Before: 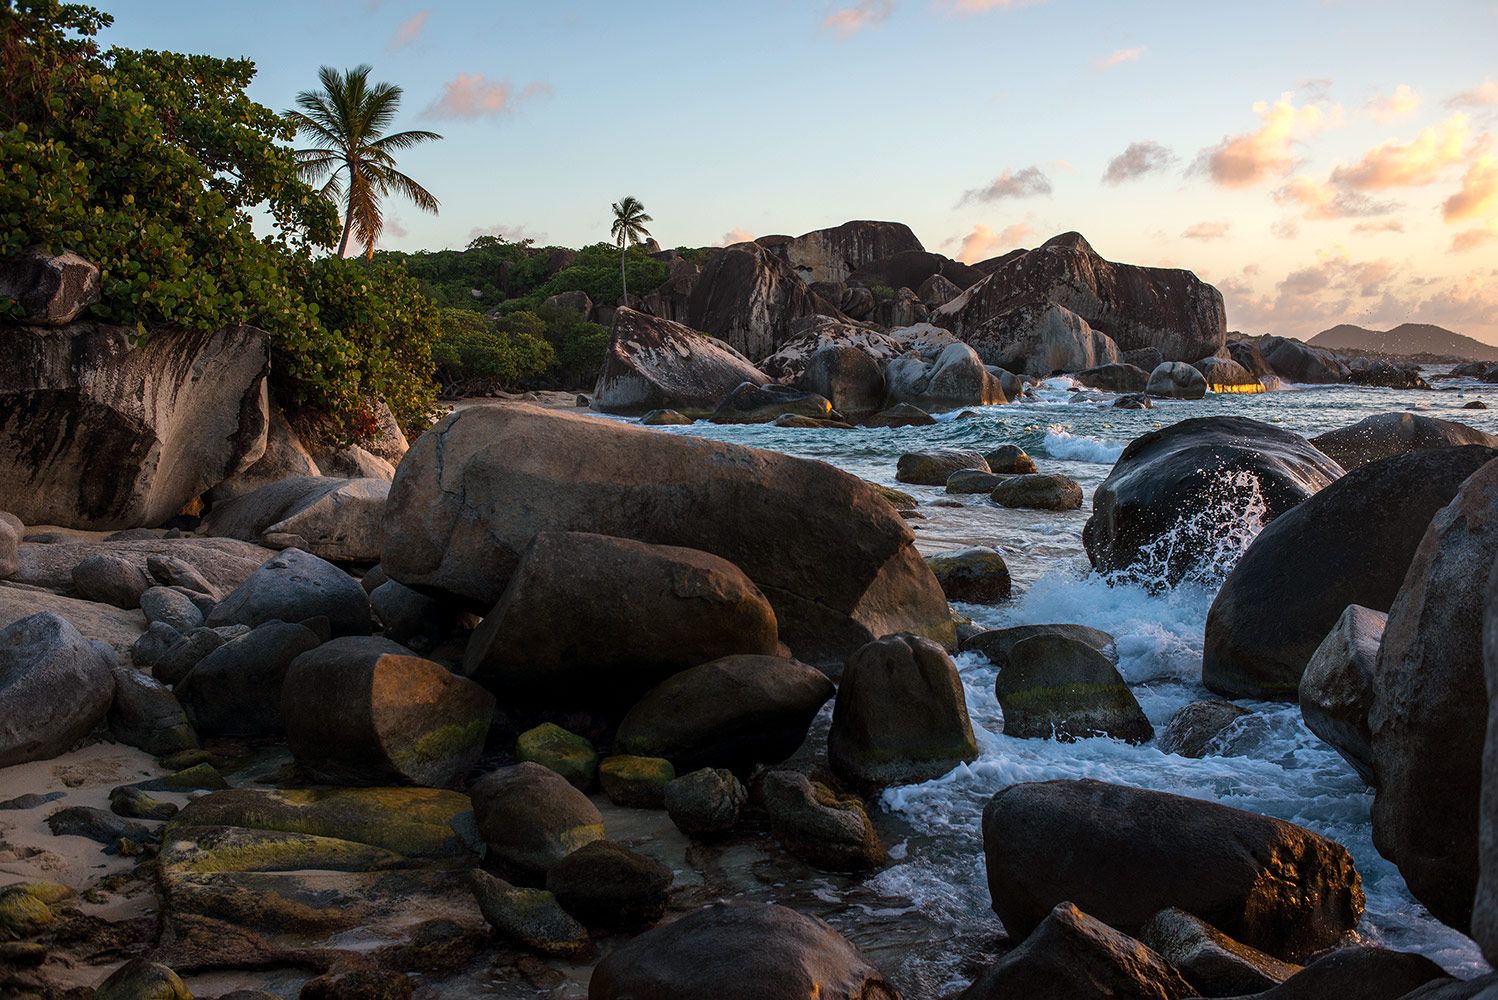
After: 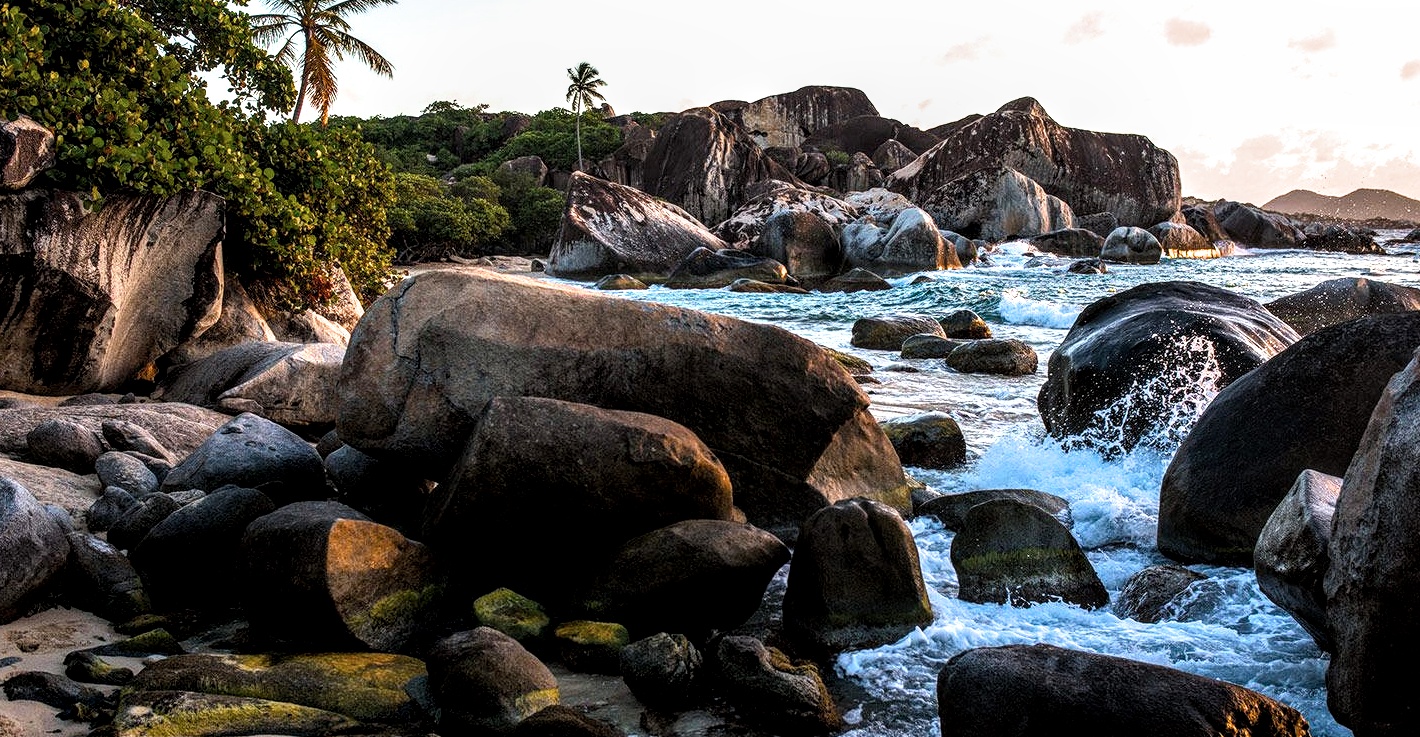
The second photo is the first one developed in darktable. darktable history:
exposure: exposure 1.231 EV, compensate exposure bias true, compensate highlight preservation false
local contrast: highlights 59%, detail 146%
filmic rgb: black relative exposure -8.66 EV, white relative exposure 2.7 EV, target black luminance 0%, target white luminance 99.853%, hardness 6.25, latitude 75.62%, contrast 1.319, highlights saturation mix -5.18%
color balance rgb: power › hue 72.75°, perceptual saturation grading › global saturation 25.241%
crop and rotate: left 3.009%, top 13.5%, right 2.161%, bottom 12.707%
tone equalizer: -8 EV 0.259 EV, -7 EV 0.448 EV, -6 EV 0.398 EV, -5 EV 0.214 EV, -3 EV -0.246 EV, -2 EV -0.423 EV, -1 EV -0.431 EV, +0 EV -0.276 EV
